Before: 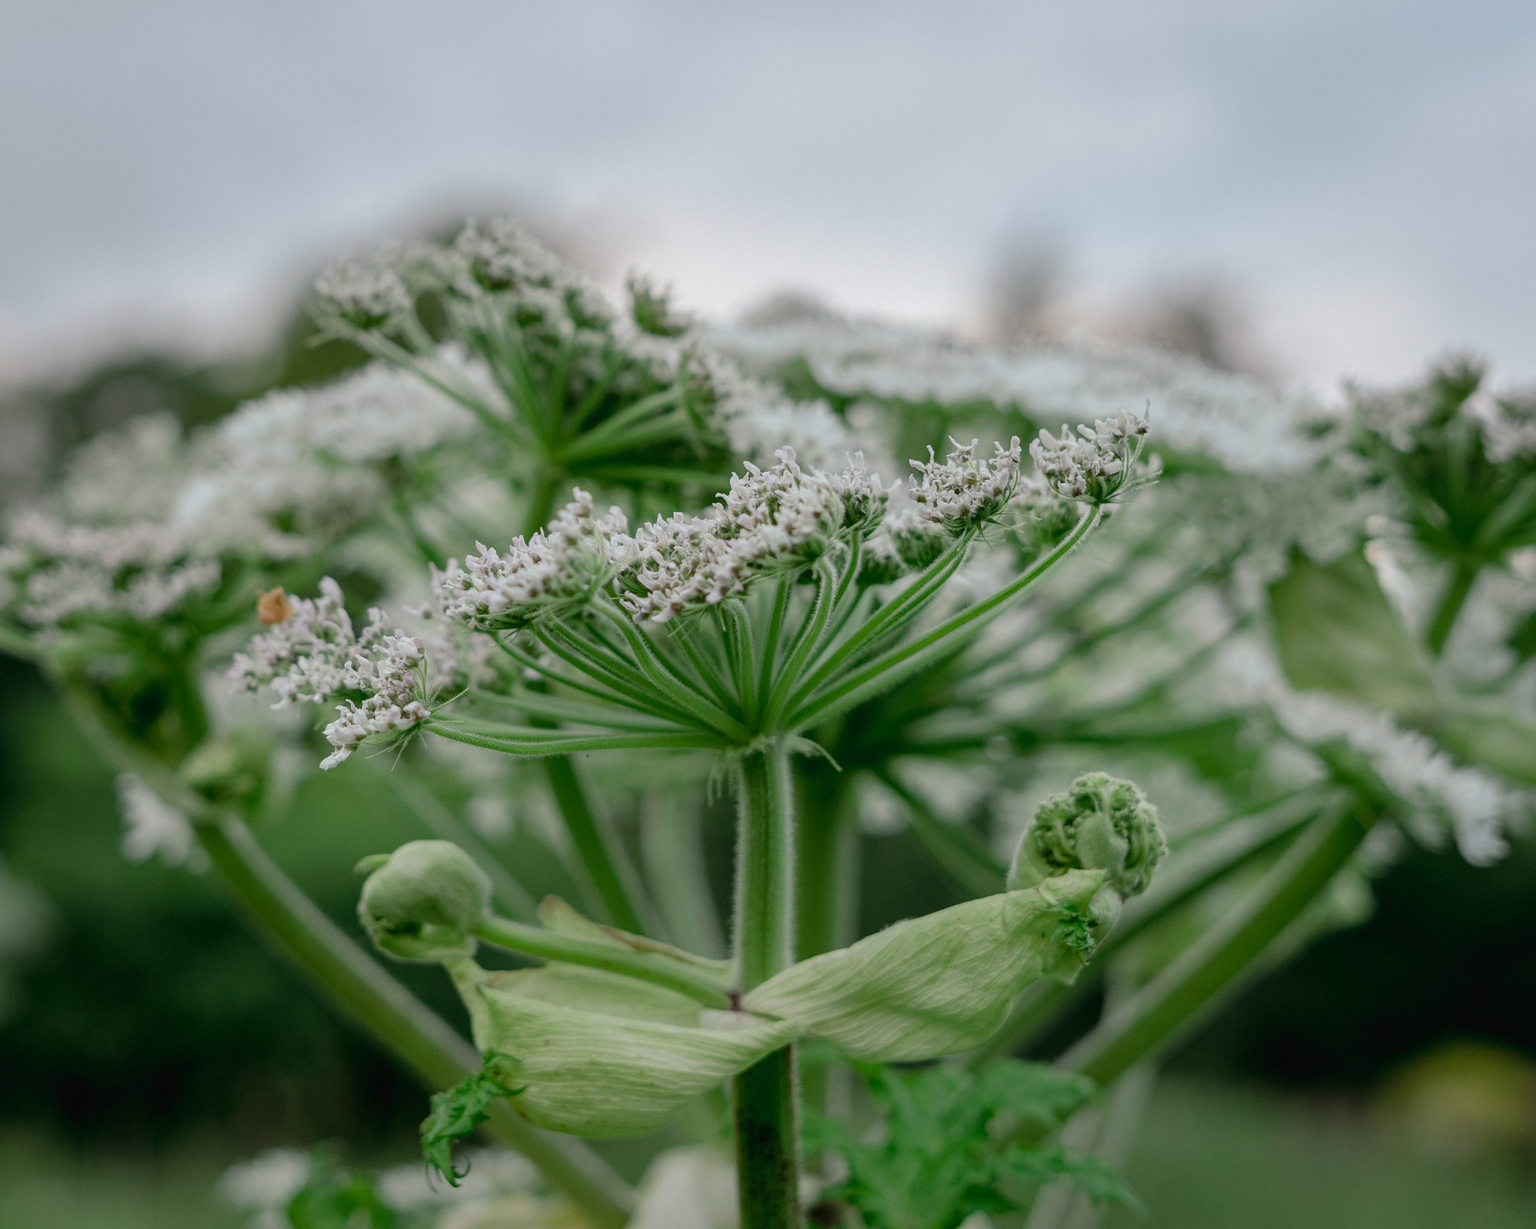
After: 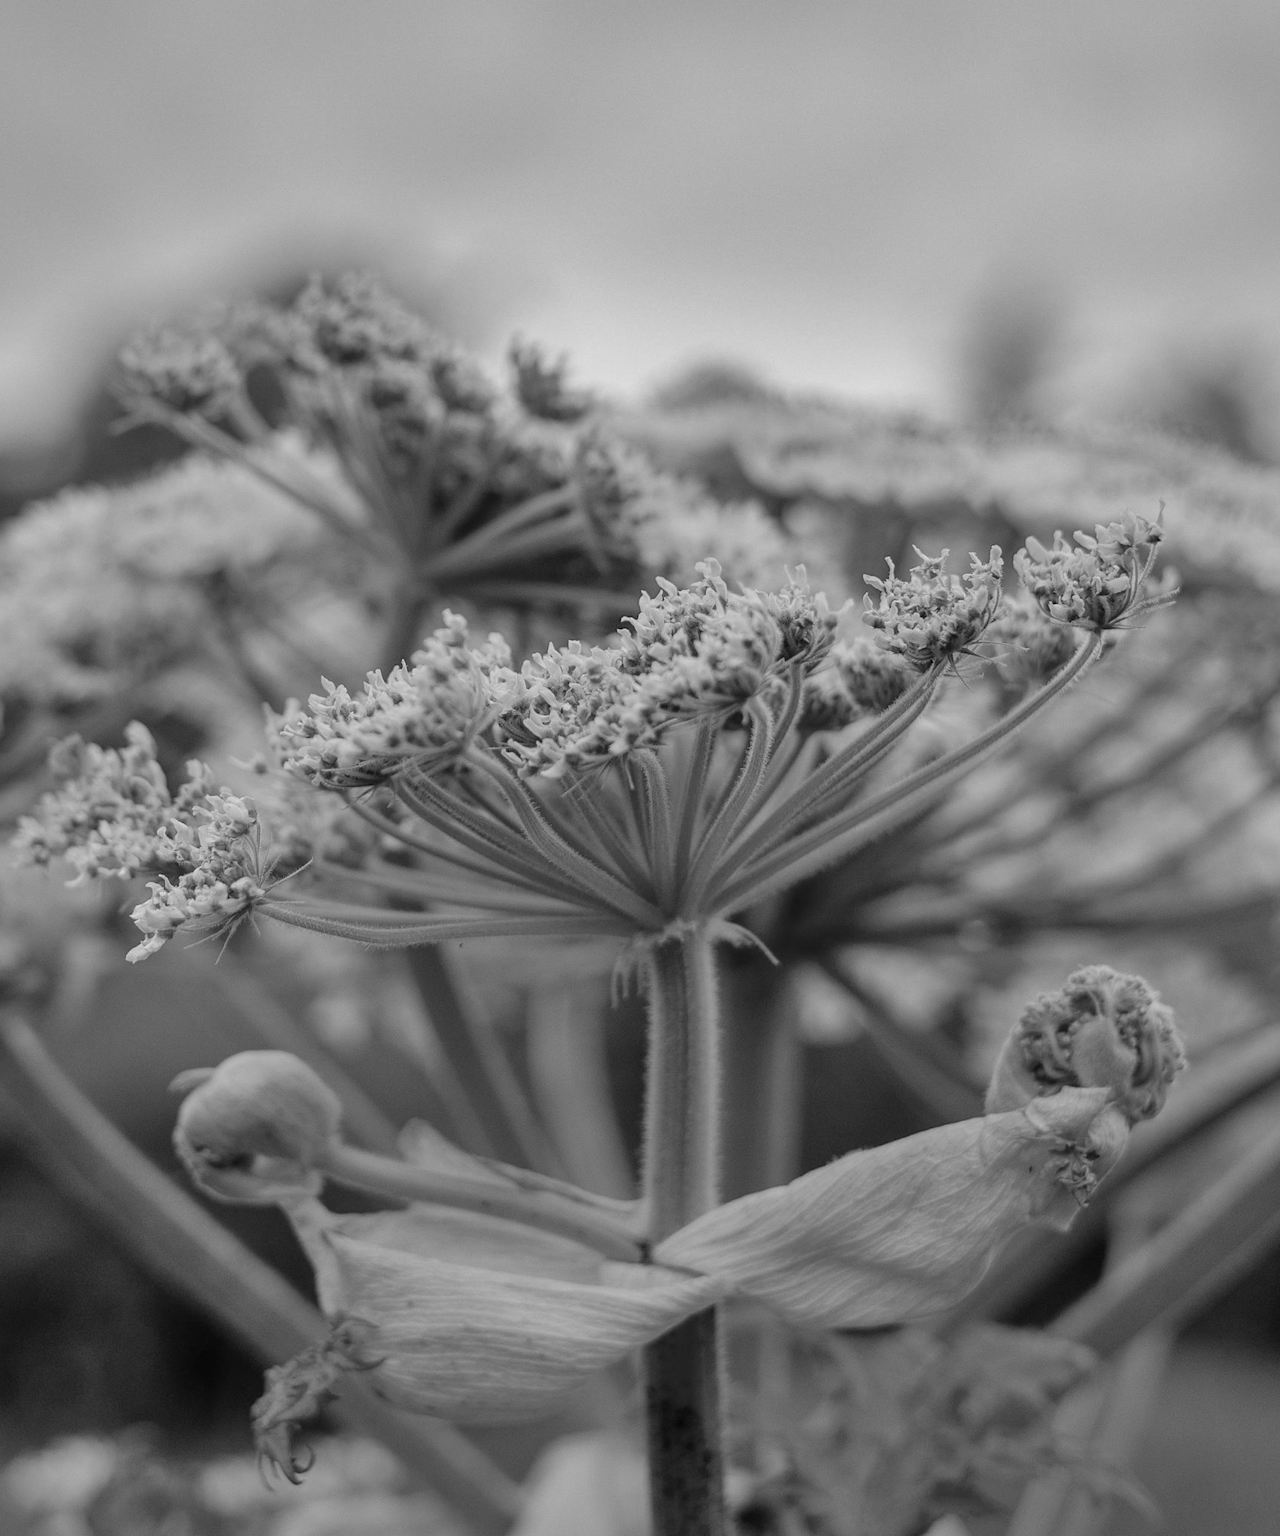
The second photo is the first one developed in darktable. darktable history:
crop and rotate: left 14.292%, right 19.041%
shadows and highlights: soften with gaussian
monochrome: a 32, b 64, size 2.3
